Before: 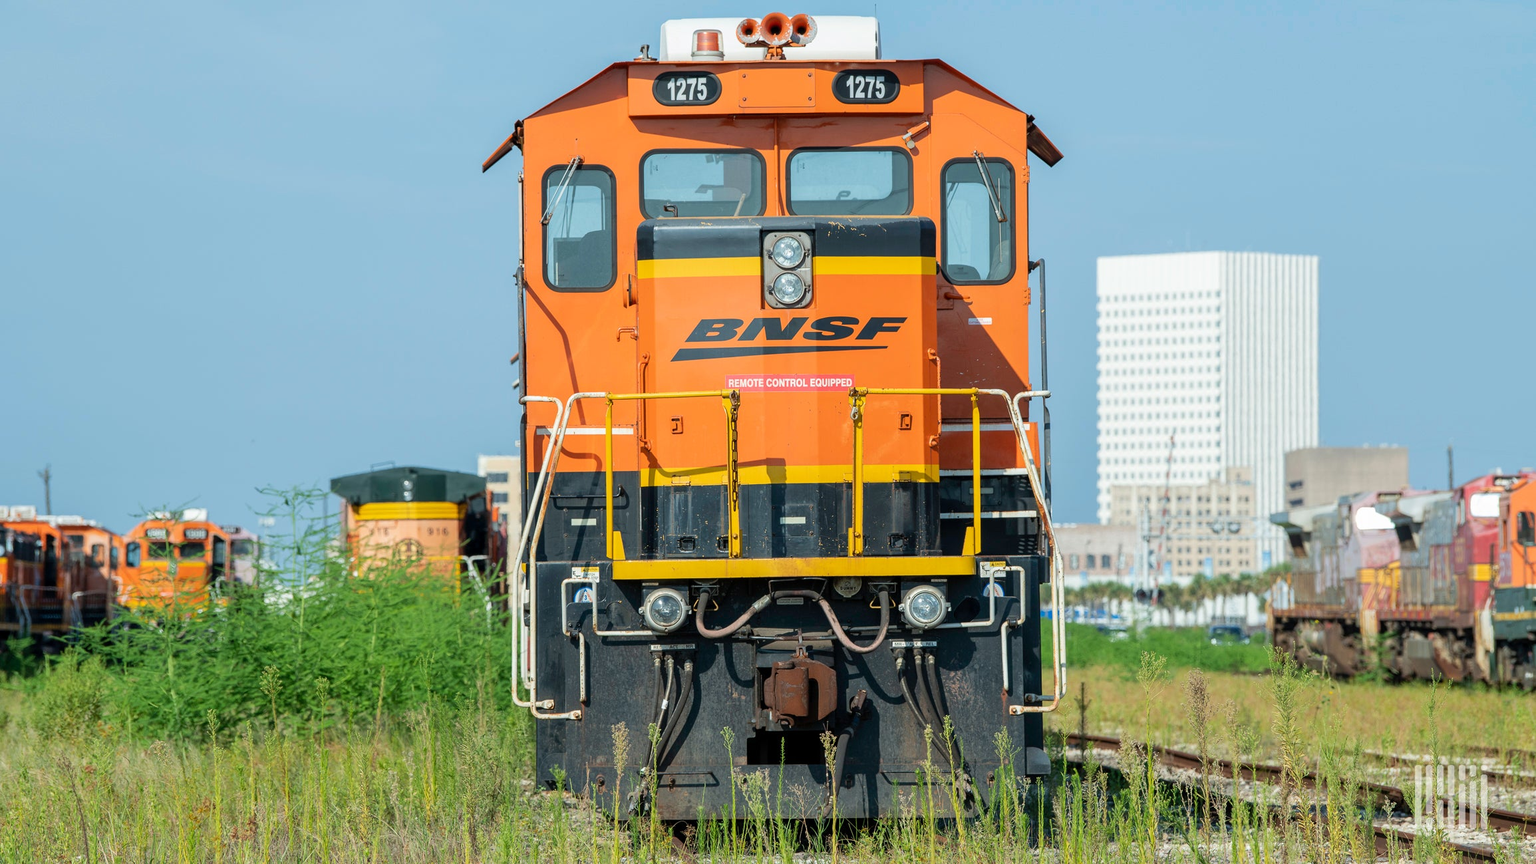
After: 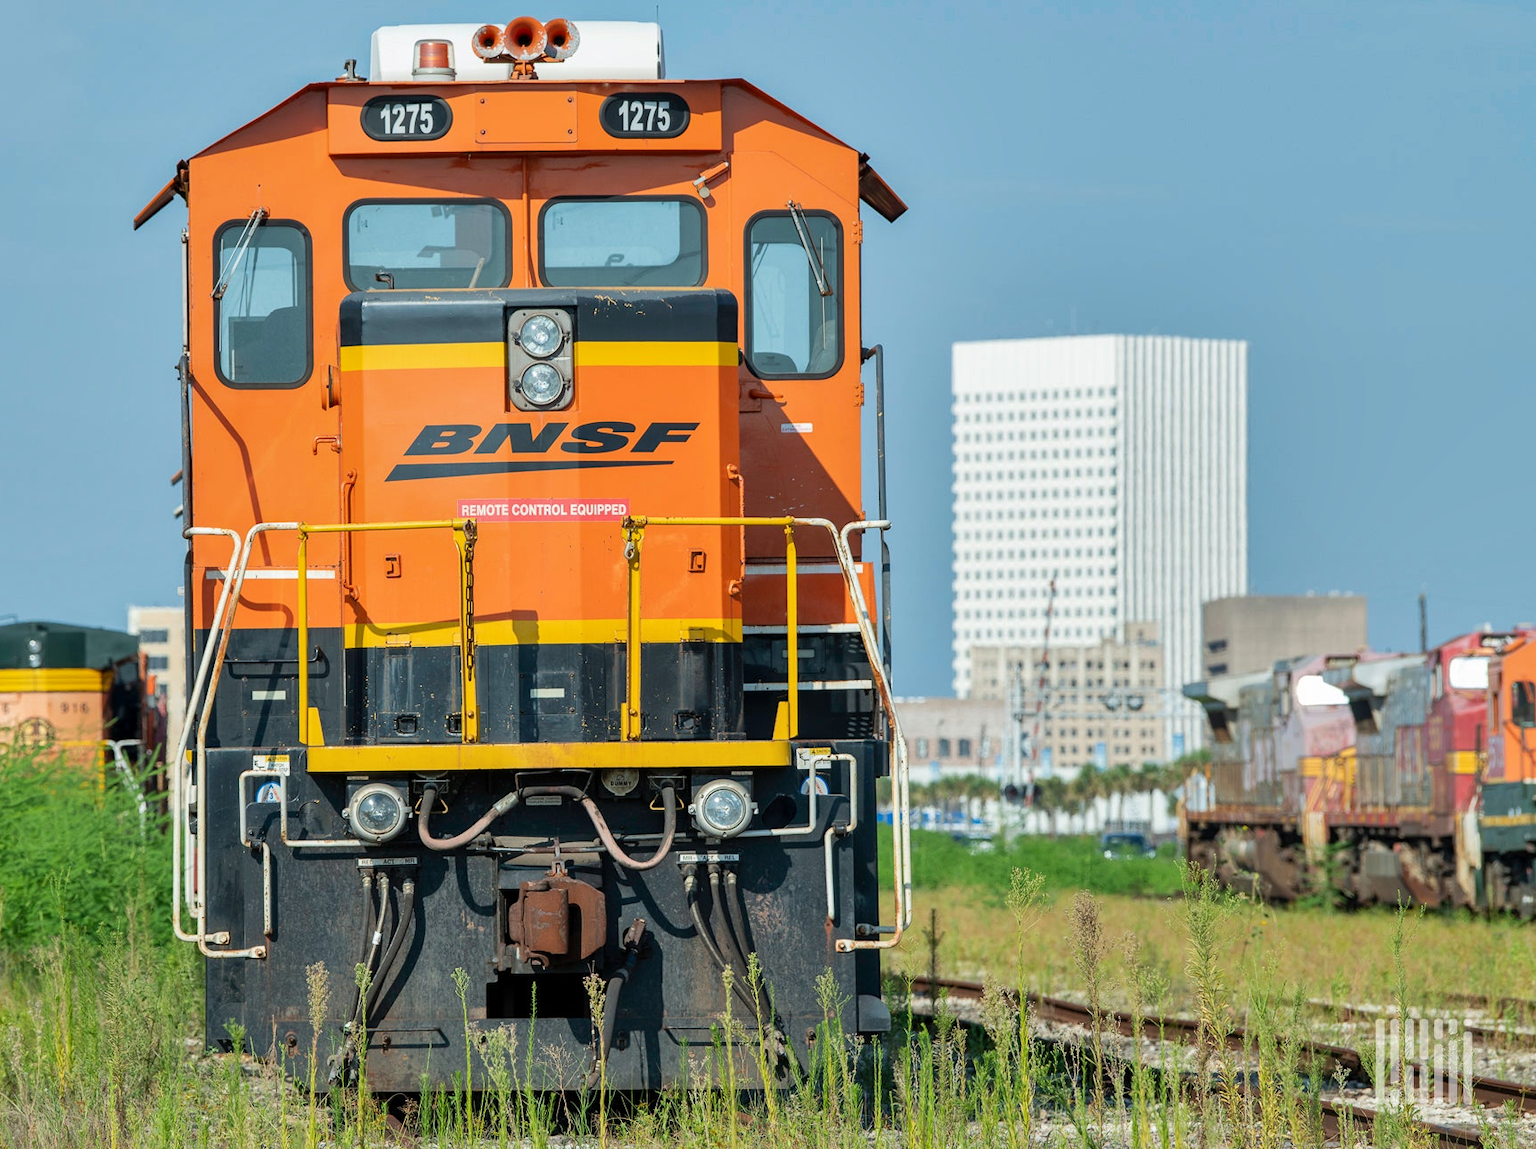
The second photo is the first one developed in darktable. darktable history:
shadows and highlights: low approximation 0.01, soften with gaussian
crop and rotate: left 24.902%
